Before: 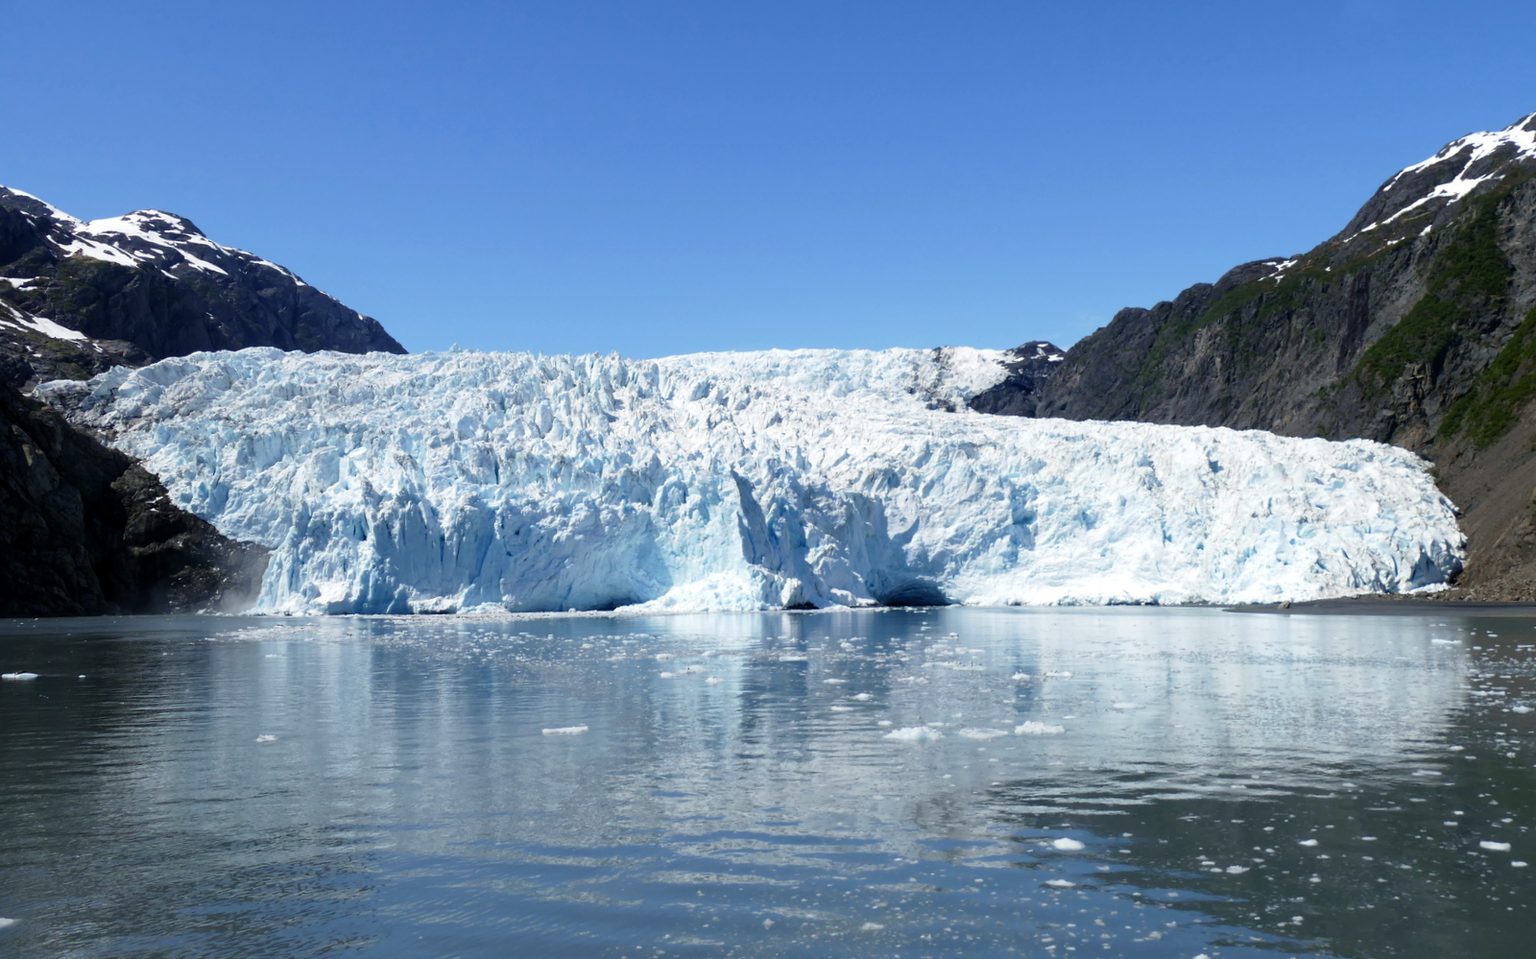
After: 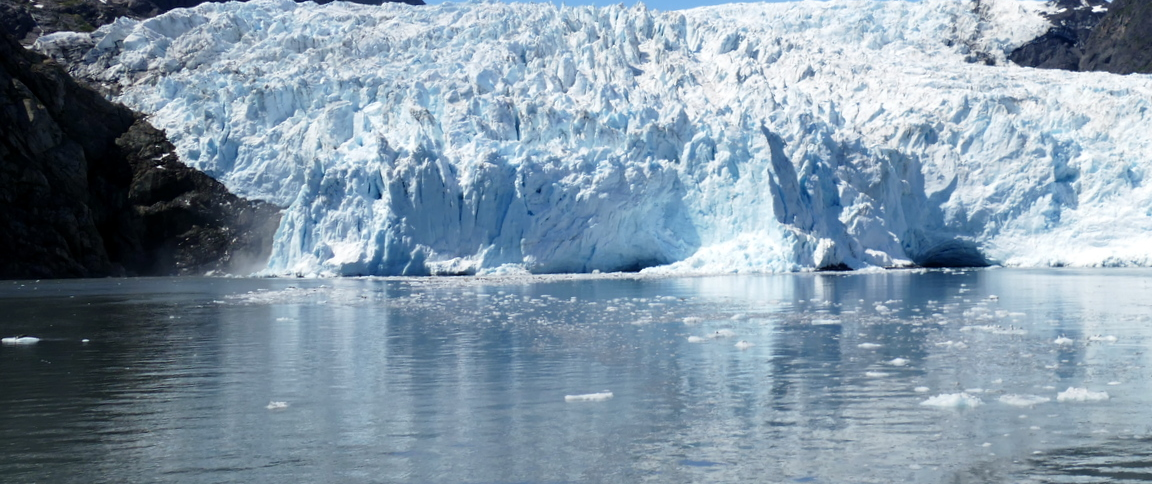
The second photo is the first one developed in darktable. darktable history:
crop: top 36.498%, right 27.964%, bottom 14.995%
tone equalizer: on, module defaults
